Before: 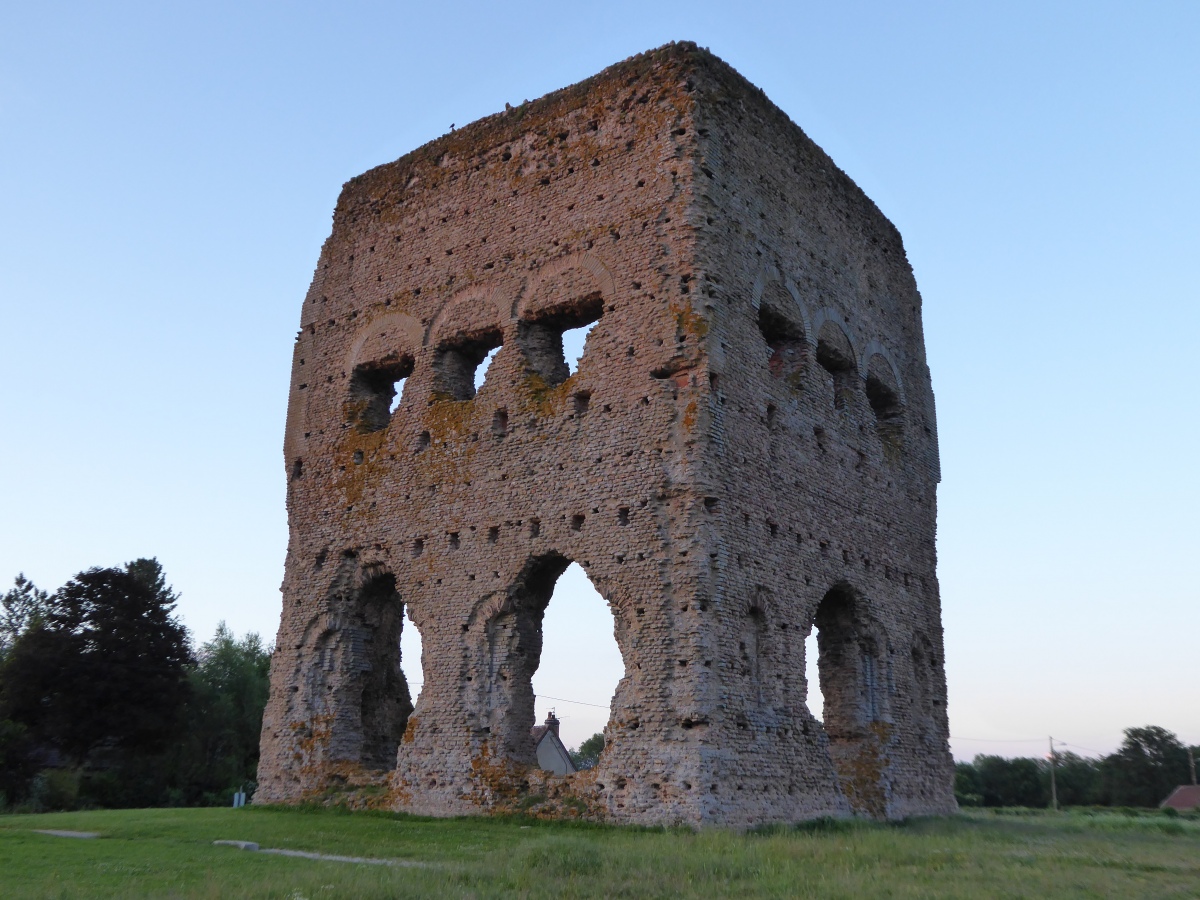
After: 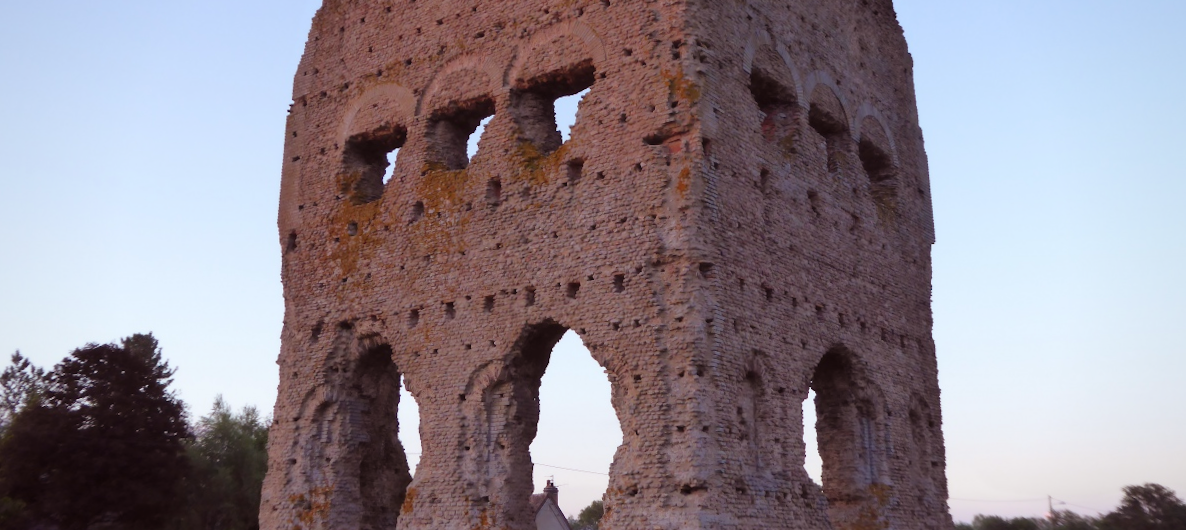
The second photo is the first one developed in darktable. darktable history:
vignetting: brightness -0.233, saturation 0.141
contrast equalizer: y [[0.5 ×4, 0.467, 0.376], [0.5 ×6], [0.5 ×6], [0 ×6], [0 ×6]]
rotate and perspective: rotation -1°, crop left 0.011, crop right 0.989, crop top 0.025, crop bottom 0.975
rgb levels: mode RGB, independent channels, levels [[0, 0.474, 1], [0, 0.5, 1], [0, 0.5, 1]]
crop and rotate: top 25.357%, bottom 13.942%
